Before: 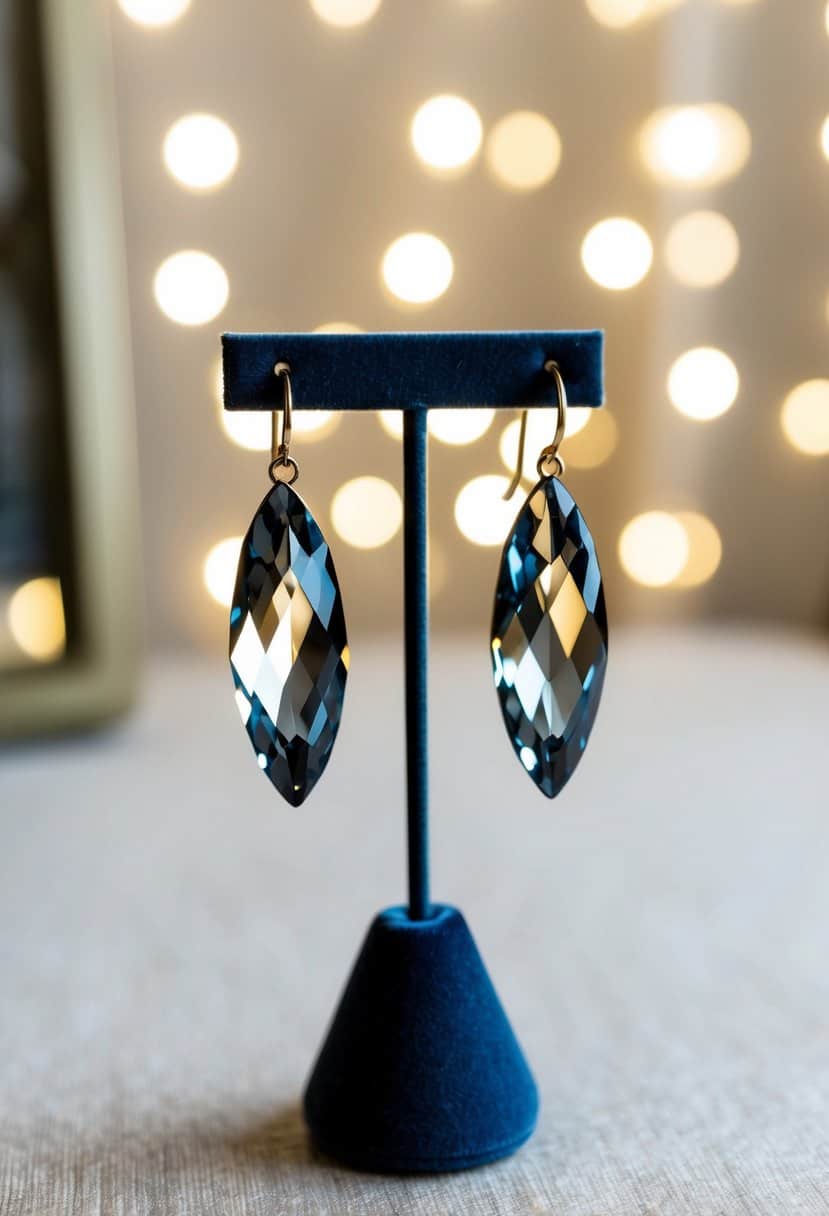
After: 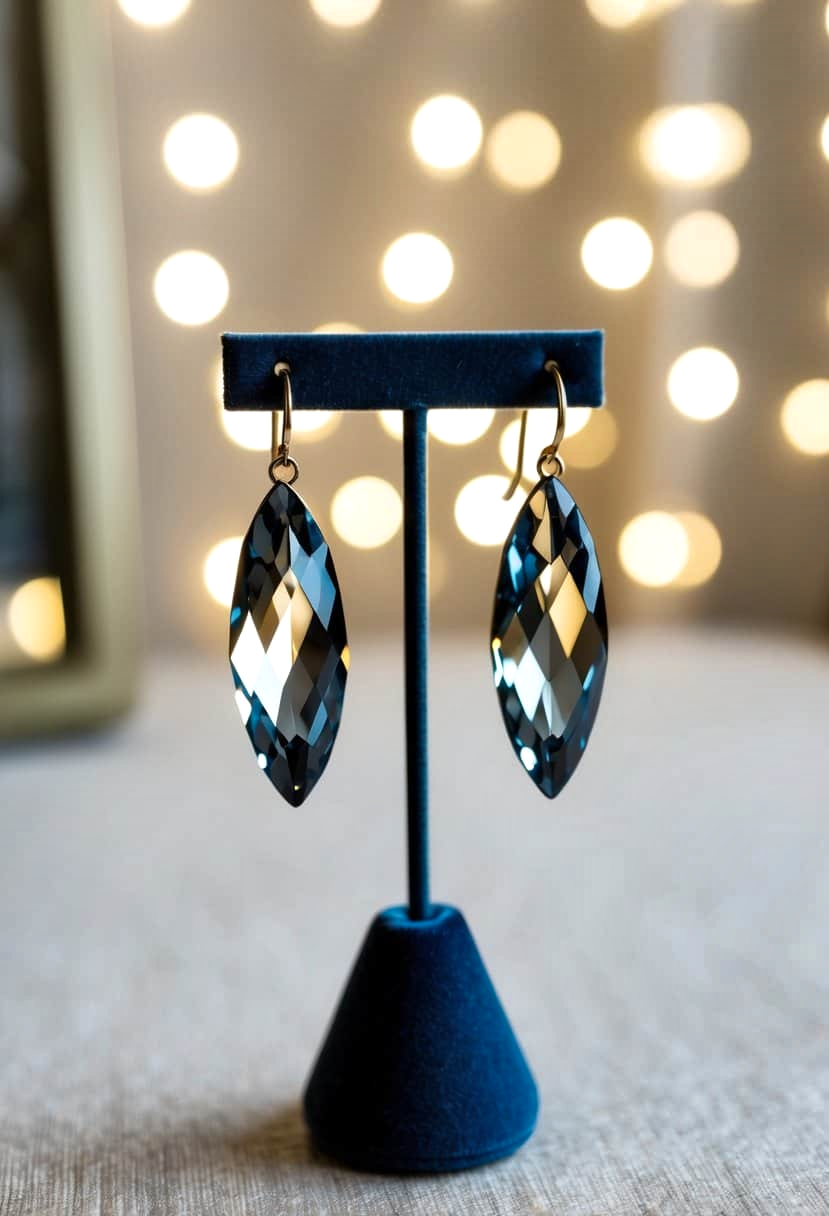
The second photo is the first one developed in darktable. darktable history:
shadows and highlights: radius 172.67, shadows 26.62, white point adjustment 3.13, highlights -68.12, soften with gaussian
